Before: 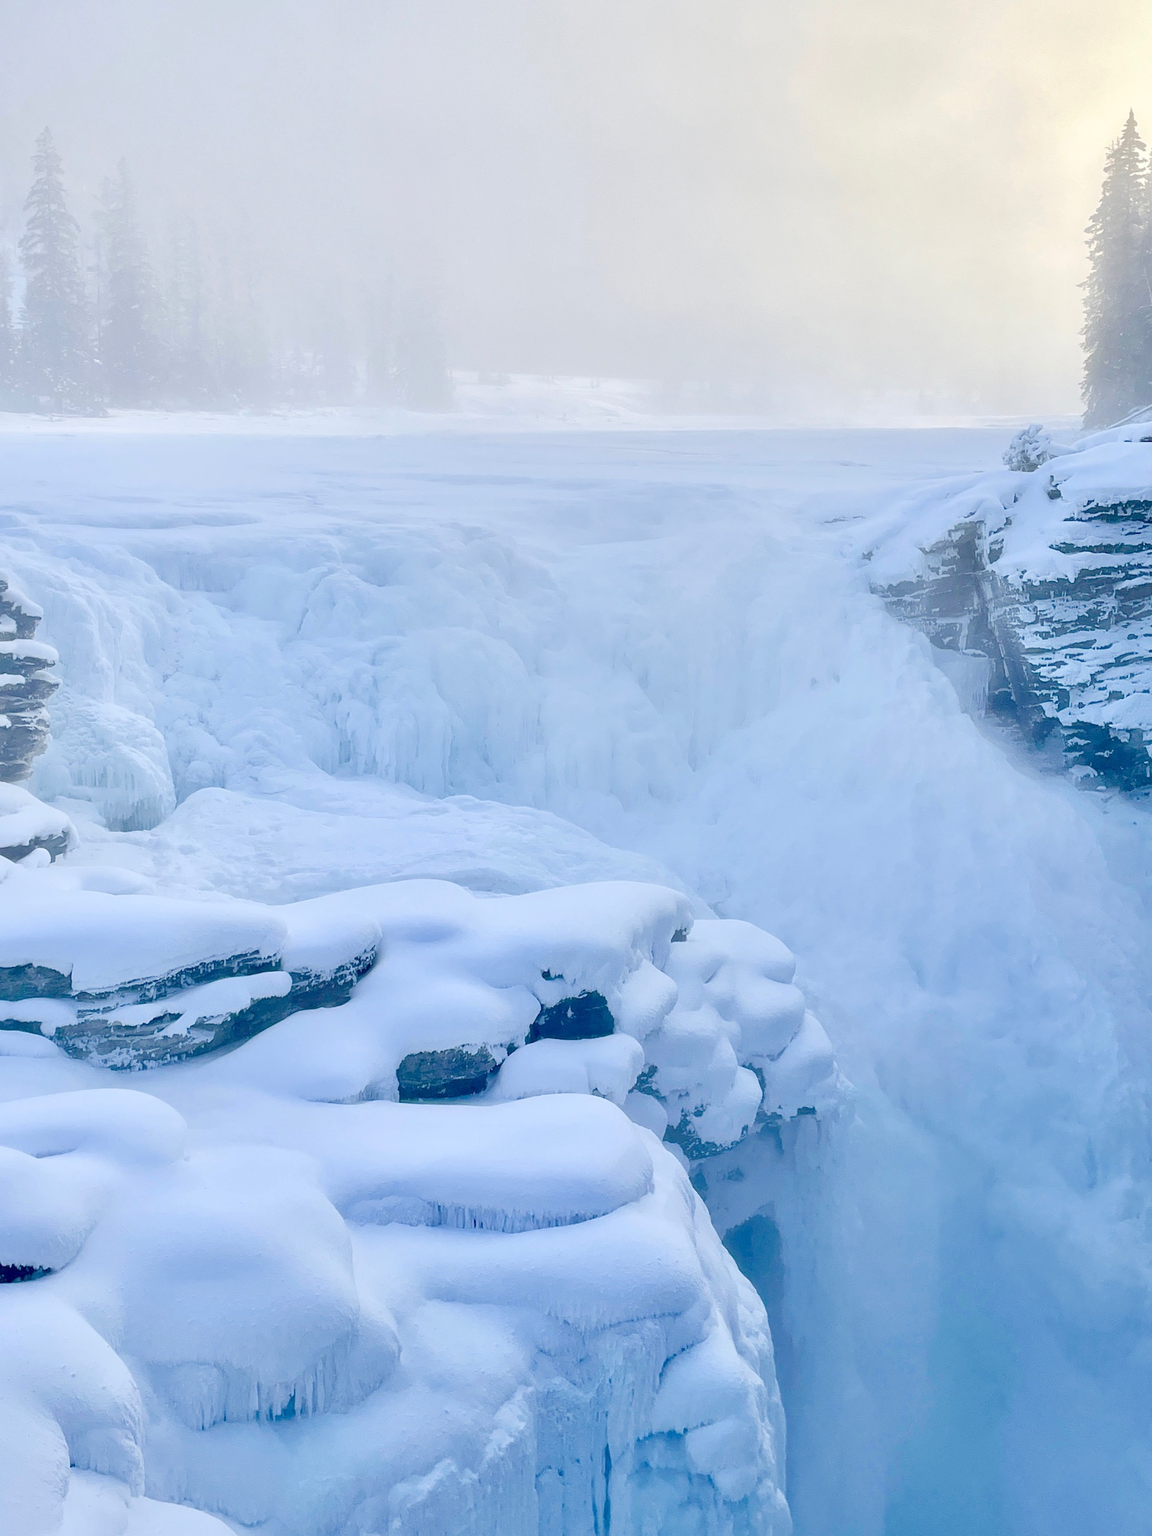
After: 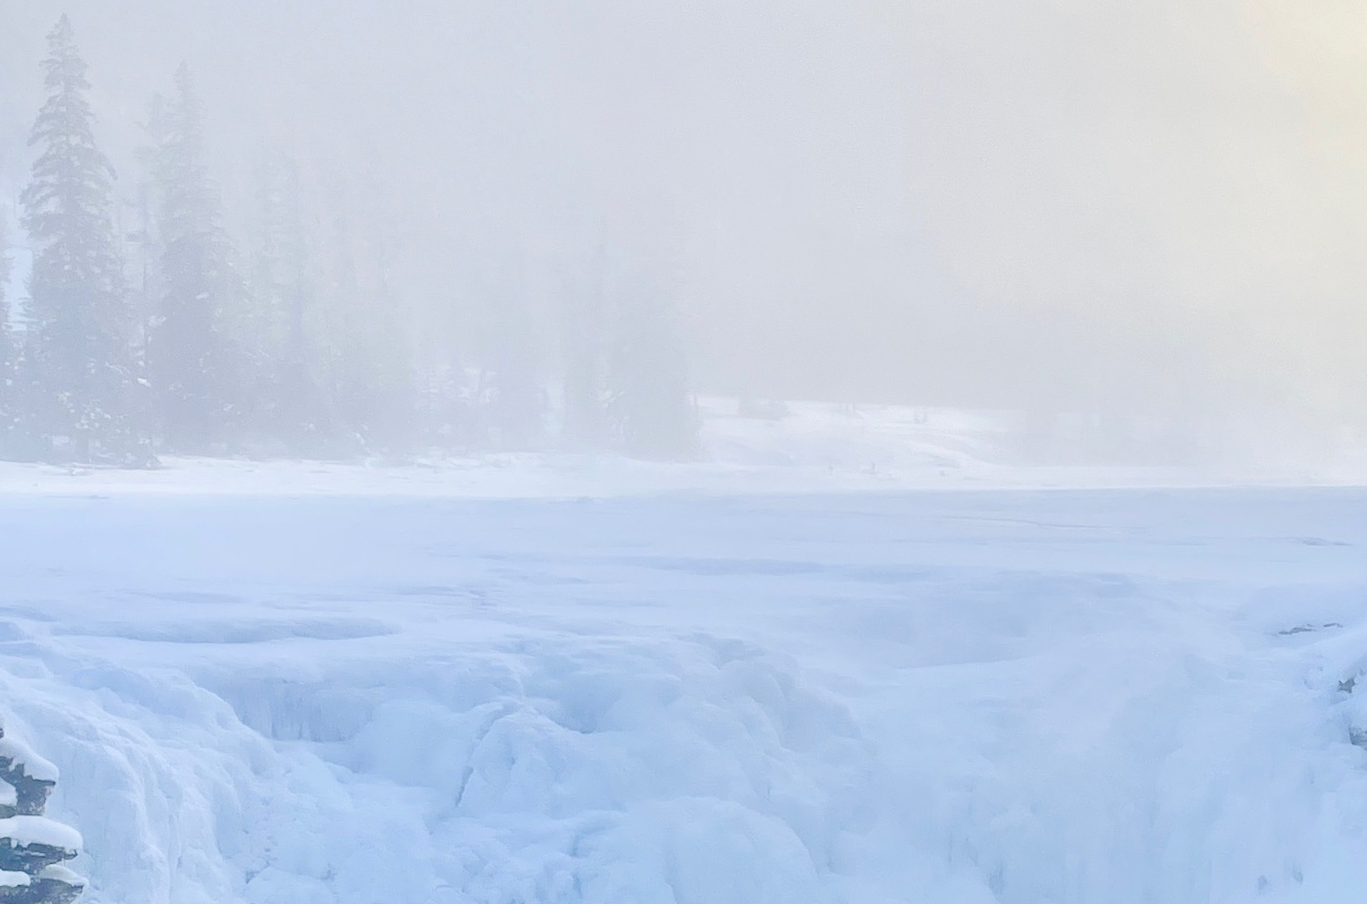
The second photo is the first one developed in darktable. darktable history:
crop: left 0.523%, top 7.636%, right 23.504%, bottom 54.695%
